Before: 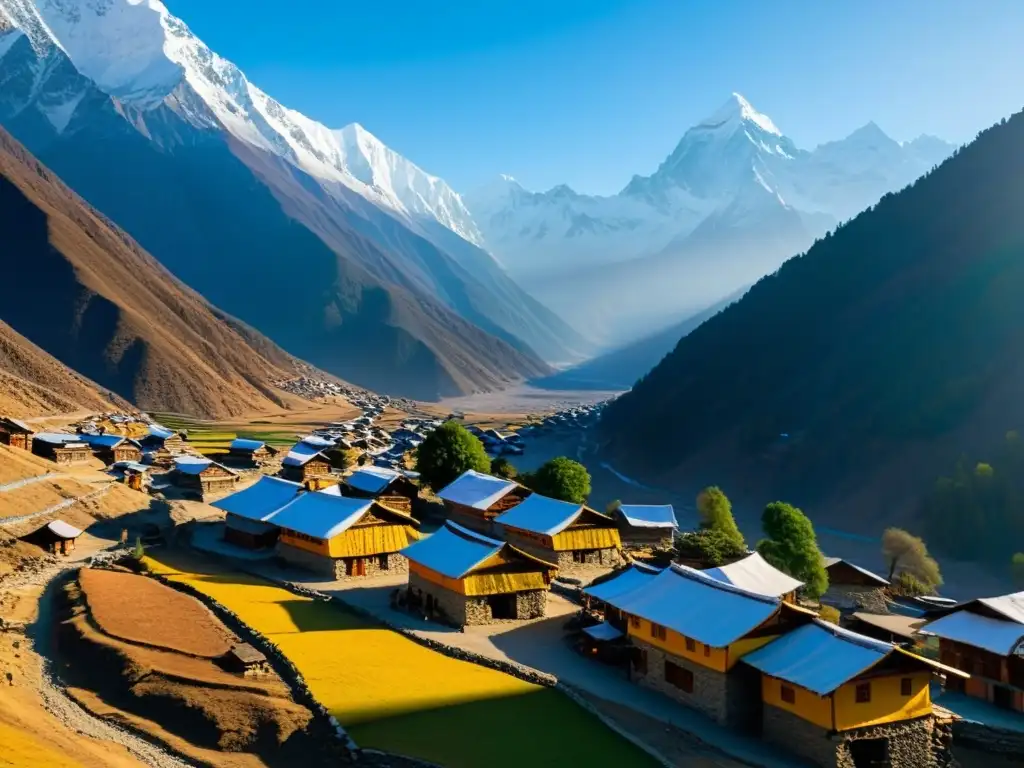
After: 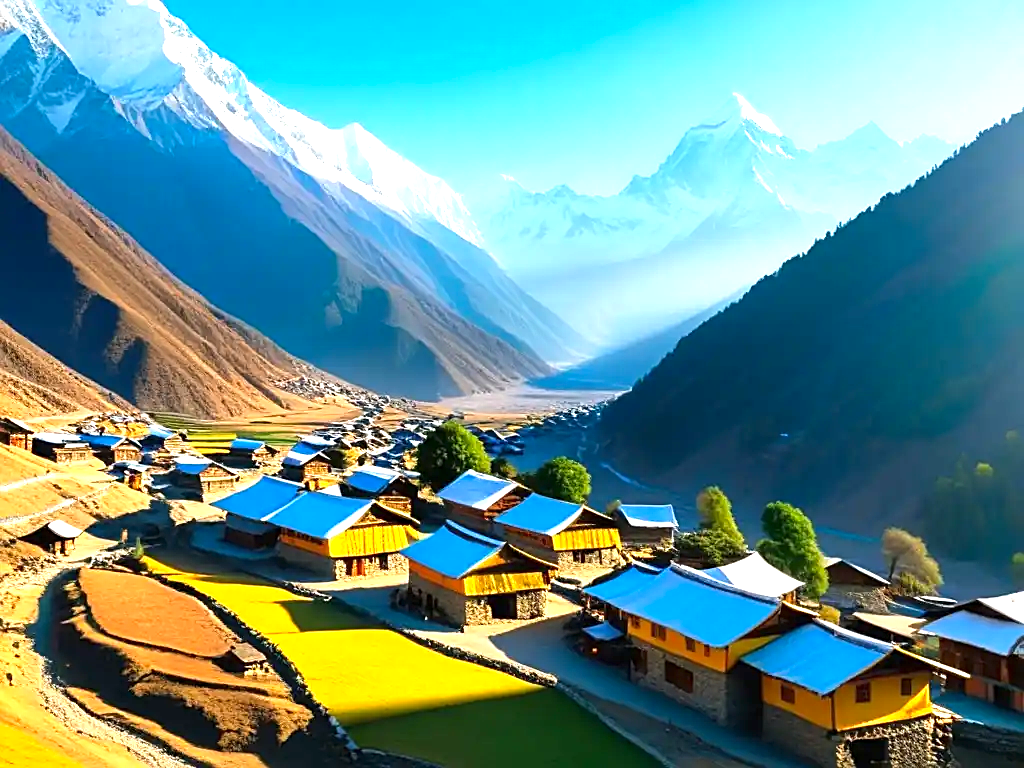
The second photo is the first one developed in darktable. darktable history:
color correction: highlights b* 0.047, saturation 1.09
sharpen: on, module defaults
exposure: black level correction 0, exposure 1.104 EV, compensate highlight preservation false
